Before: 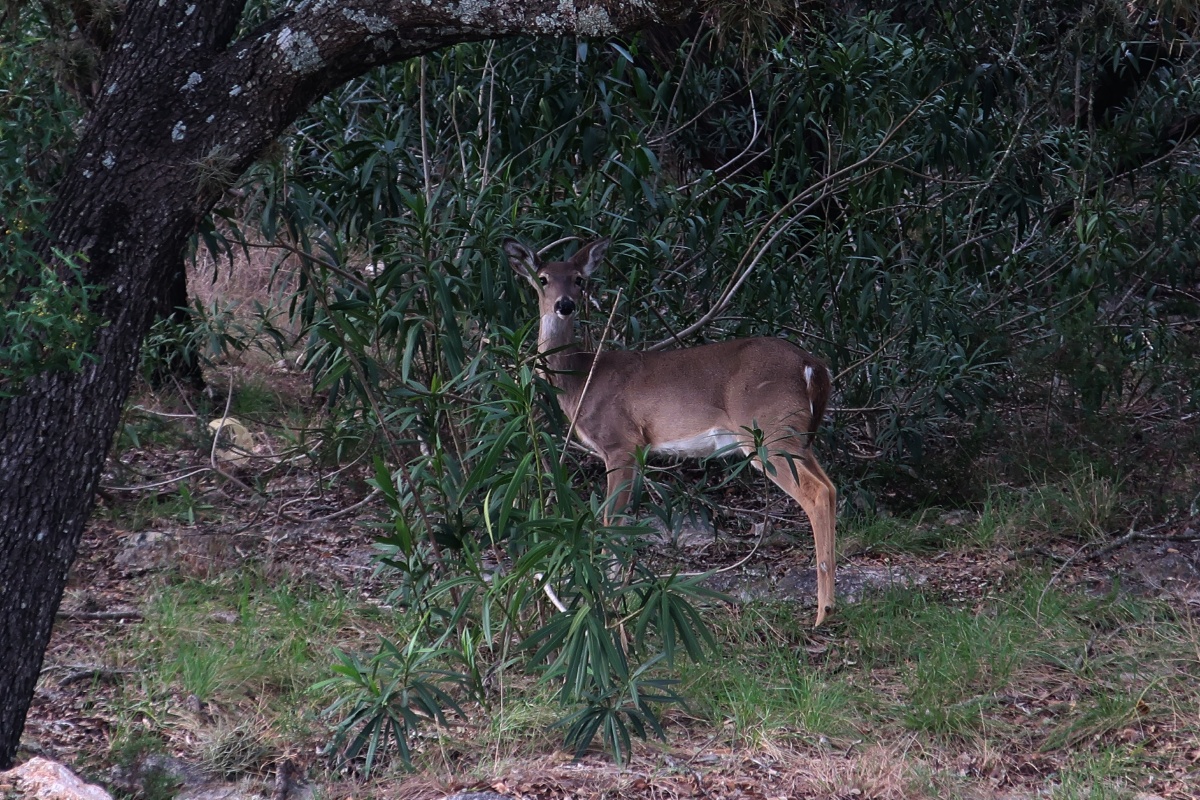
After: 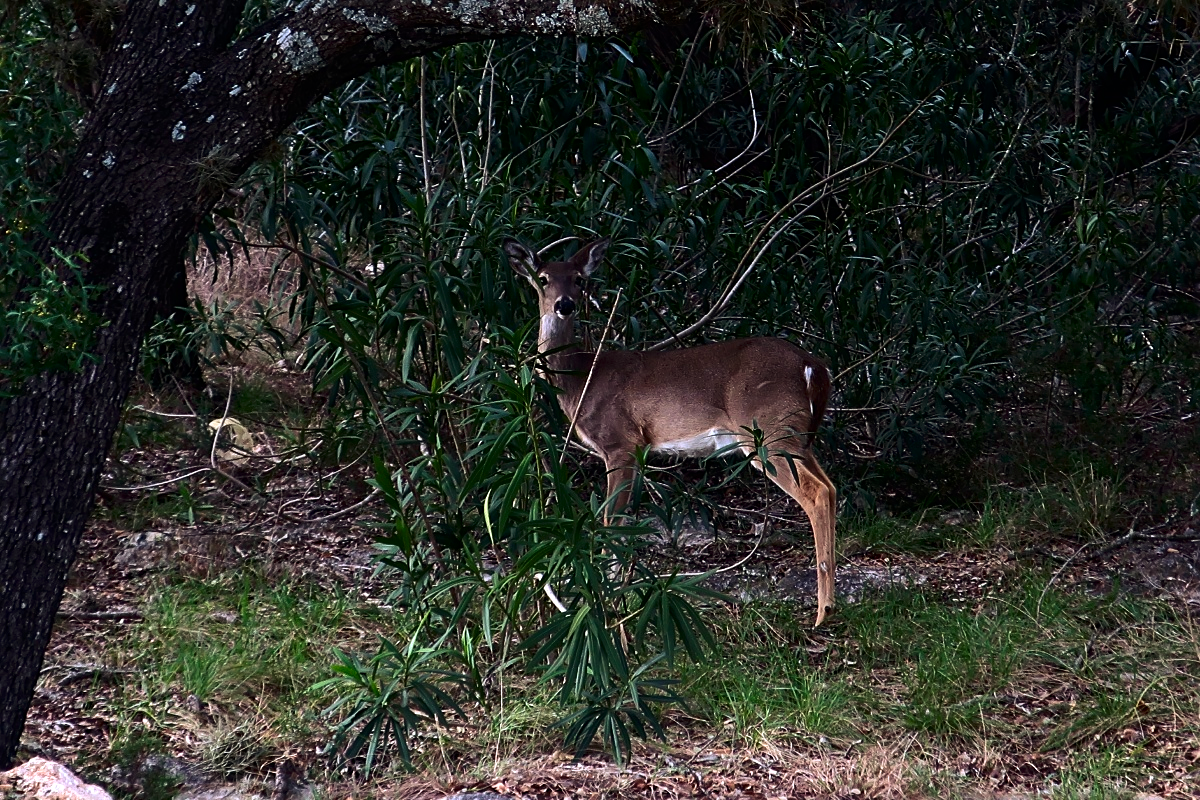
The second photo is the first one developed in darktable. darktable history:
rgb curve: curves: ch2 [(0, 0) (0.567, 0.512) (1, 1)], mode RGB, independent channels
sharpen: radius 2.167, amount 0.381, threshold 0
contrast brightness saturation: contrast 0.12, brightness -0.12, saturation 0.2
tone equalizer: -8 EV -0.417 EV, -7 EV -0.389 EV, -6 EV -0.333 EV, -5 EV -0.222 EV, -3 EV 0.222 EV, -2 EV 0.333 EV, -1 EV 0.389 EV, +0 EV 0.417 EV, edges refinement/feathering 500, mask exposure compensation -1.57 EV, preserve details no
